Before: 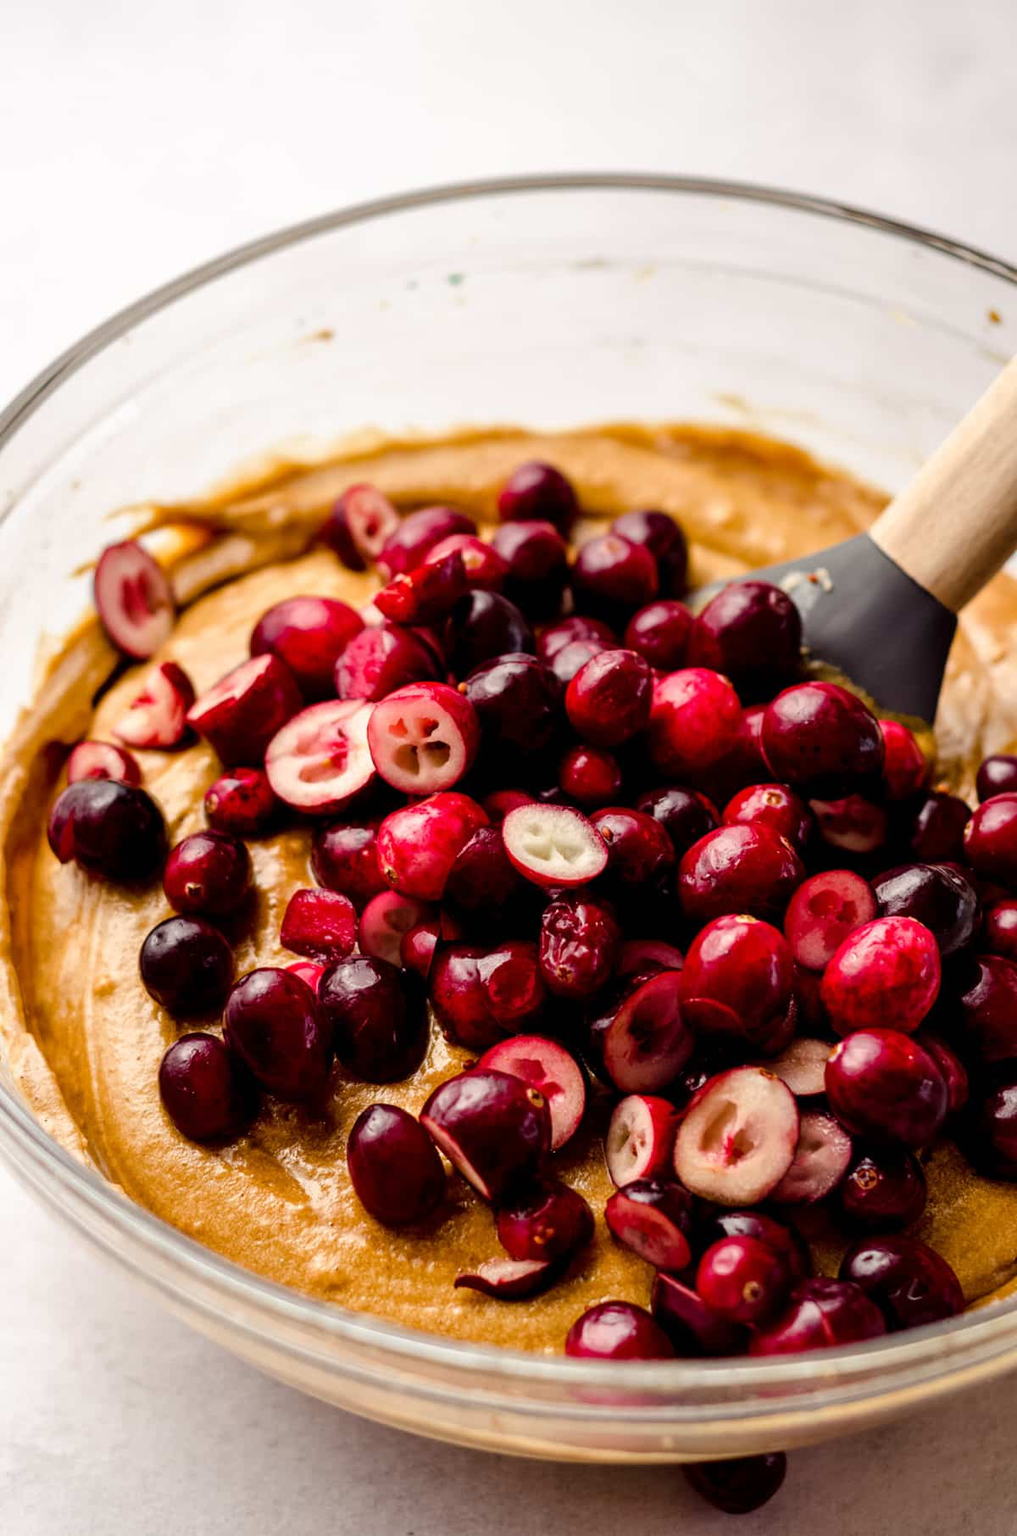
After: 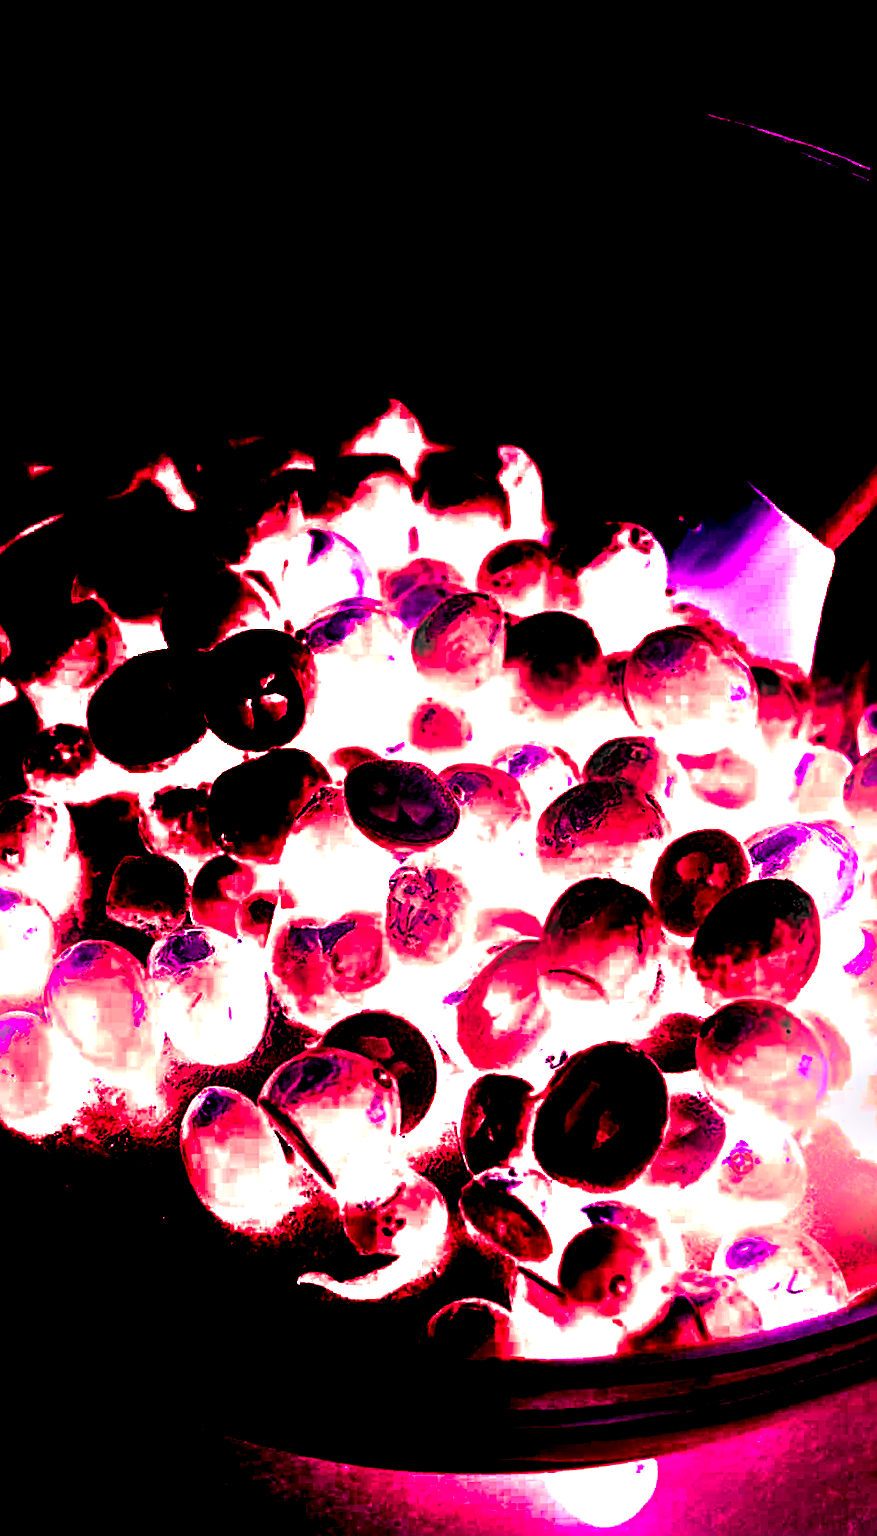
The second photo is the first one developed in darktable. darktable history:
color balance rgb: on, module defaults
contrast brightness saturation: contrast 0.04, saturation 0.16
sharpen: radius 3.025, amount 0.757
rotate and perspective: rotation -0.45°, automatic cropping original format, crop left 0.008, crop right 0.992, crop top 0.012, crop bottom 0.988
white balance: red 8, blue 8
crop and rotate: left 17.959%, top 5.771%, right 1.742%
color calibration: illuminant as shot in camera, x 0.369, y 0.376, temperature 4328.46 K, gamut compression 3
bloom: on, module defaults
